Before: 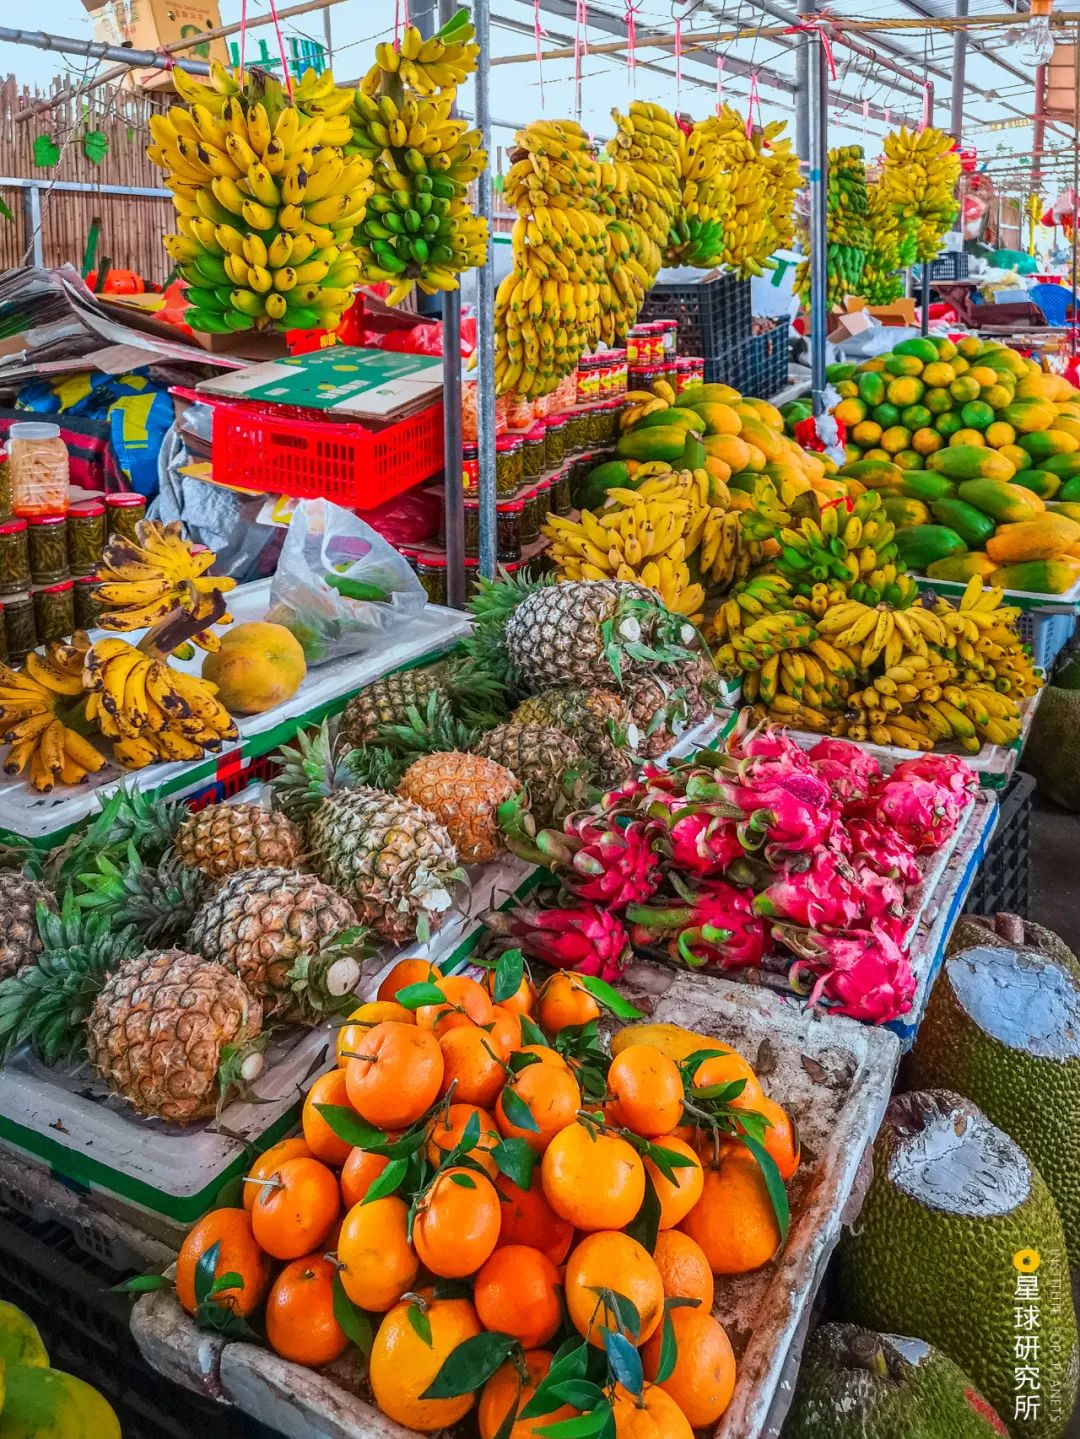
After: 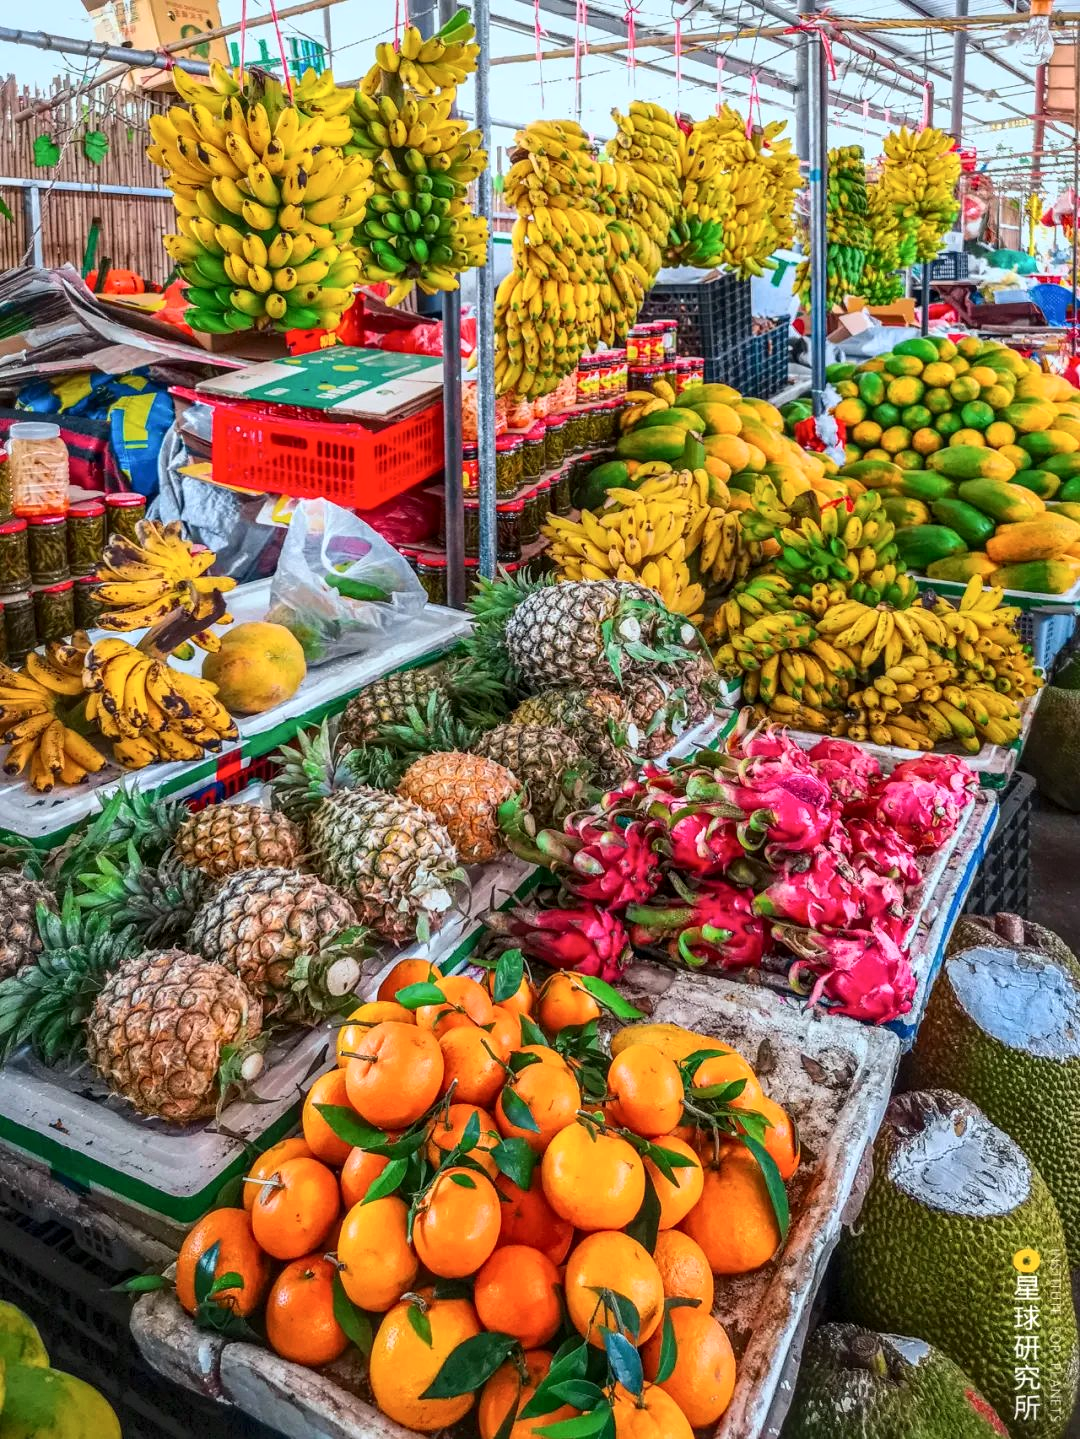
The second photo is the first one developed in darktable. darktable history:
contrast brightness saturation: contrast 0.146, brightness 0.051
shadows and highlights: shadows 62.29, white point adjustment 0.435, highlights -33.82, compress 83.38%
local contrast: on, module defaults
